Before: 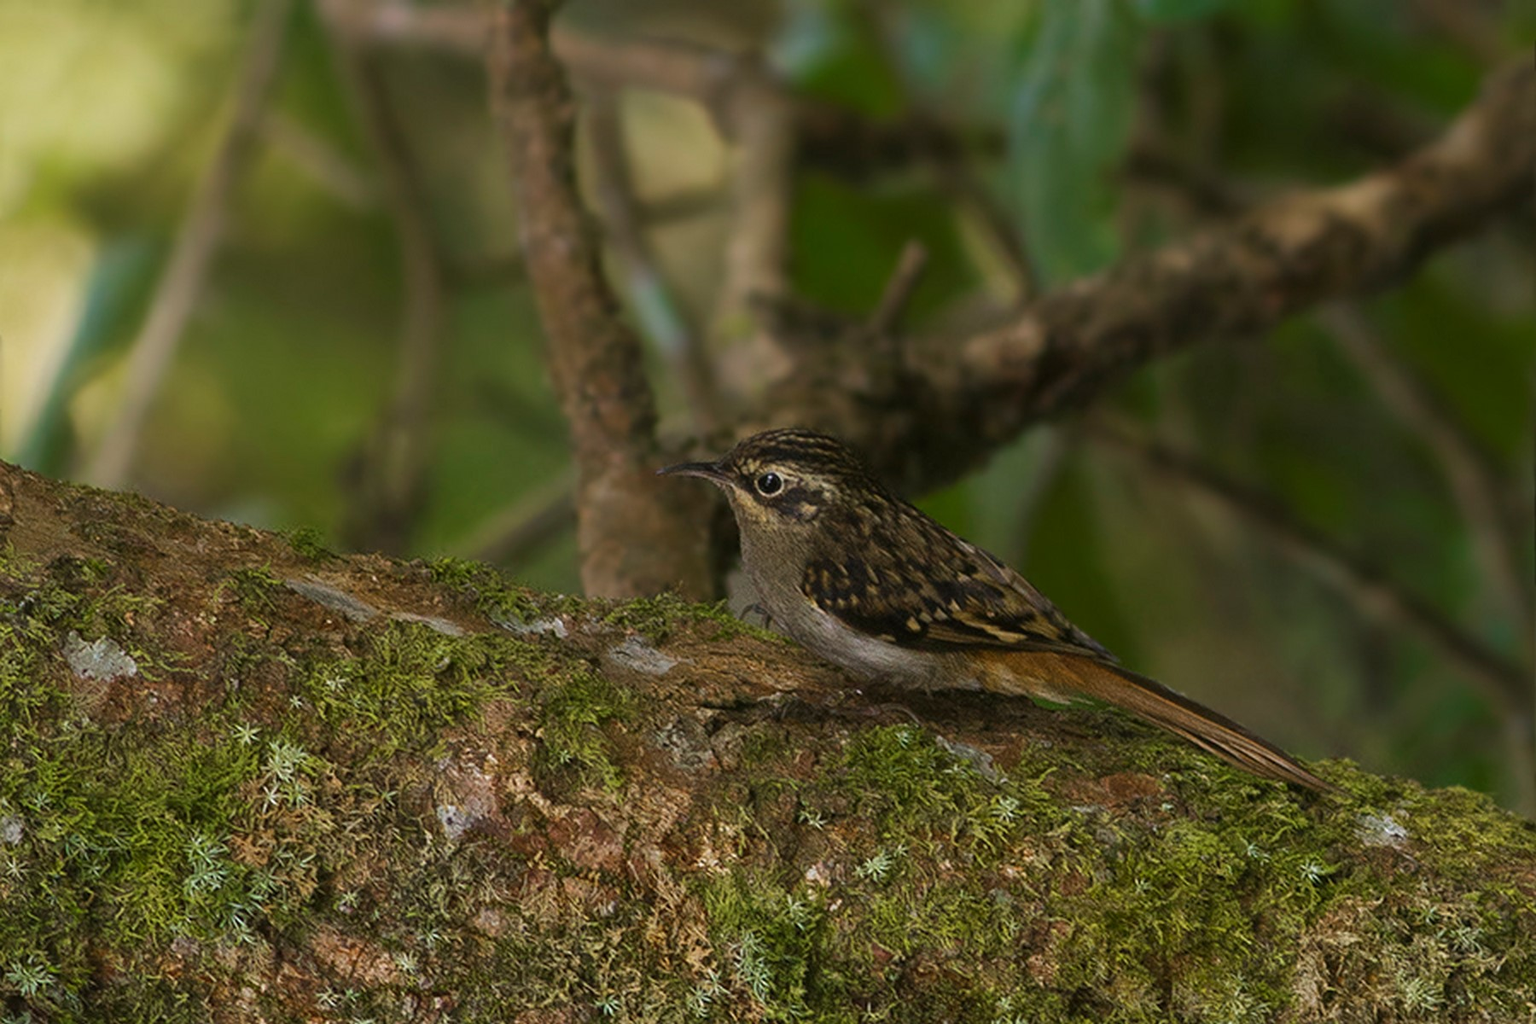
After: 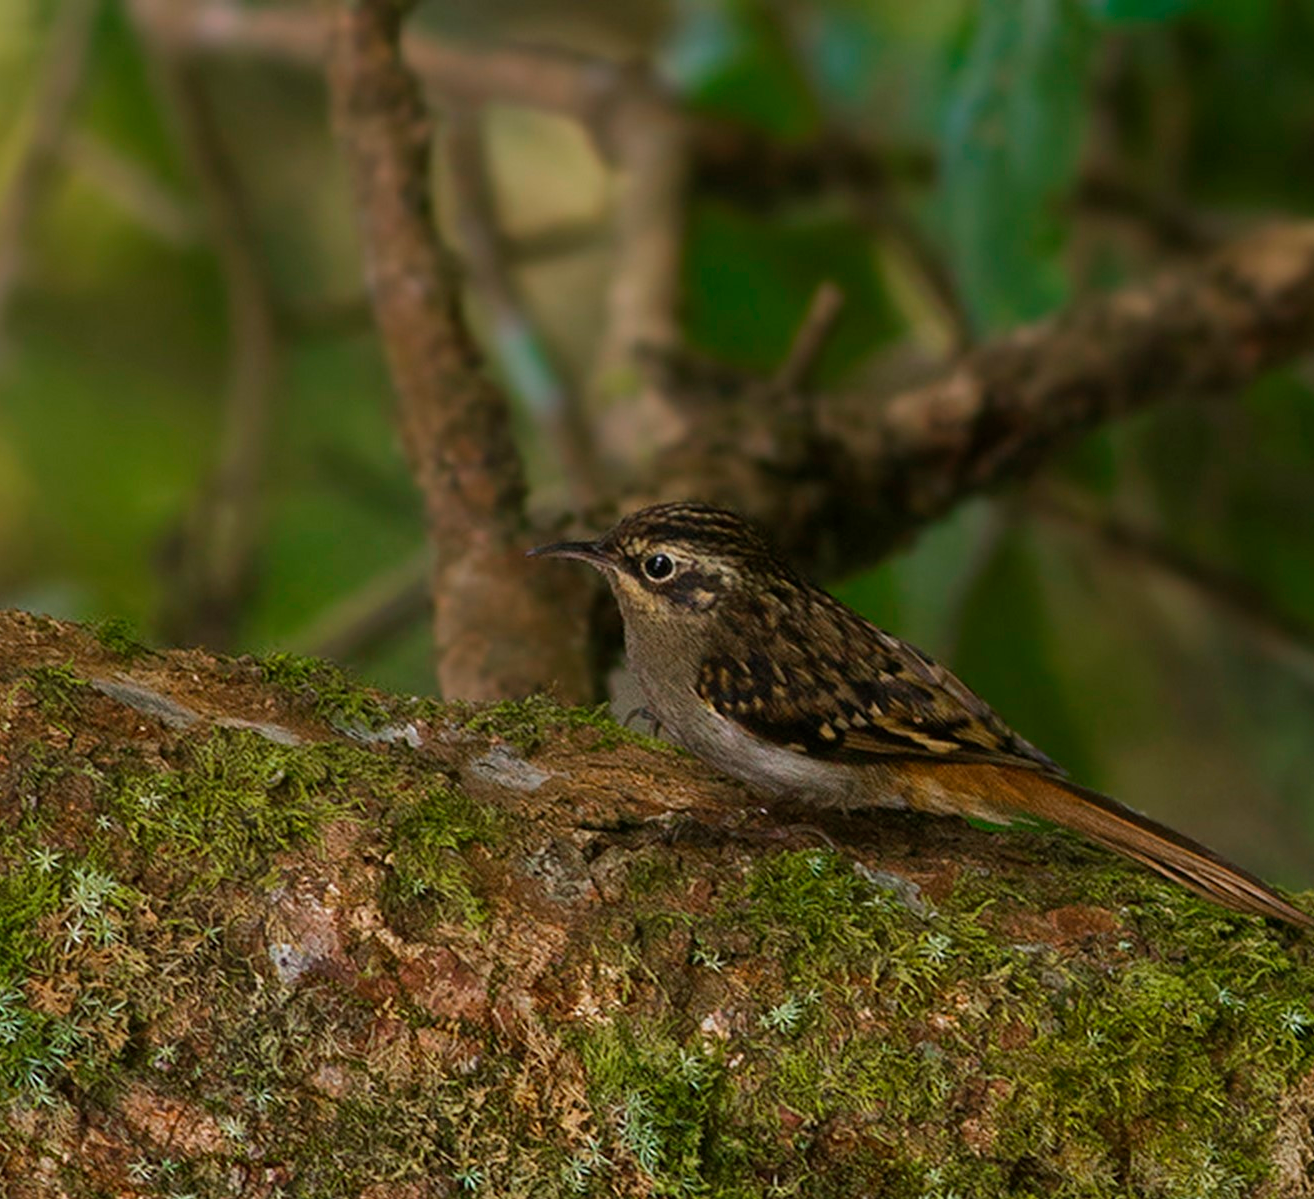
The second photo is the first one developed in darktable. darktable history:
tone equalizer: on, module defaults
crop: left 13.541%, top 0%, right 13.418%
exposure: compensate highlight preservation false
